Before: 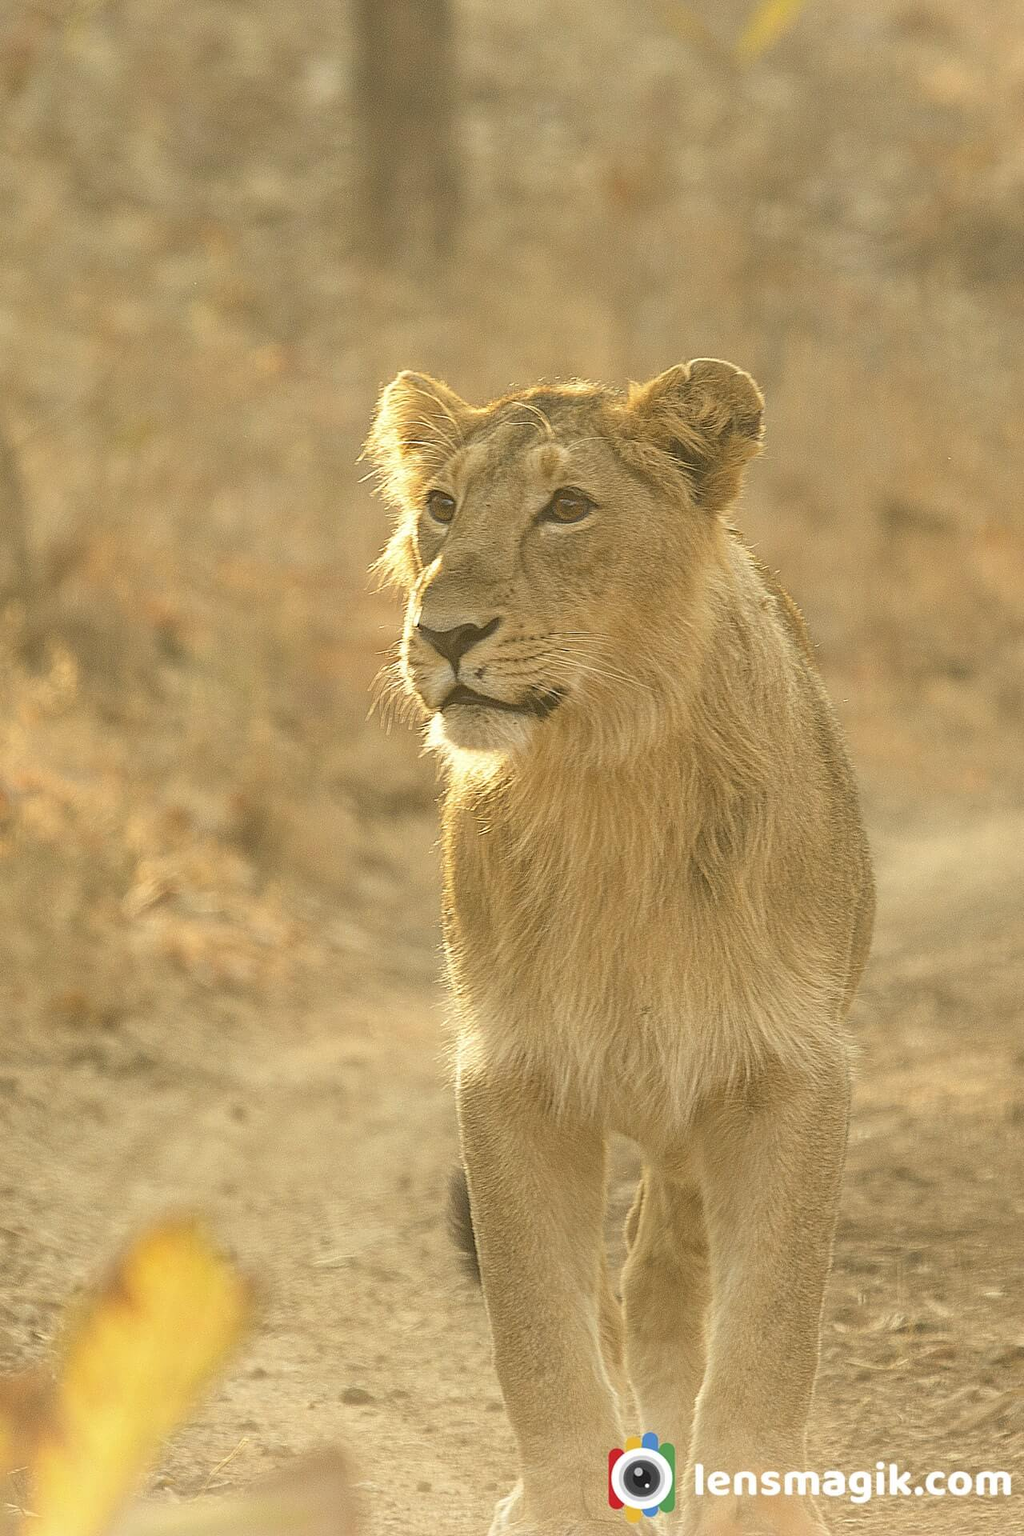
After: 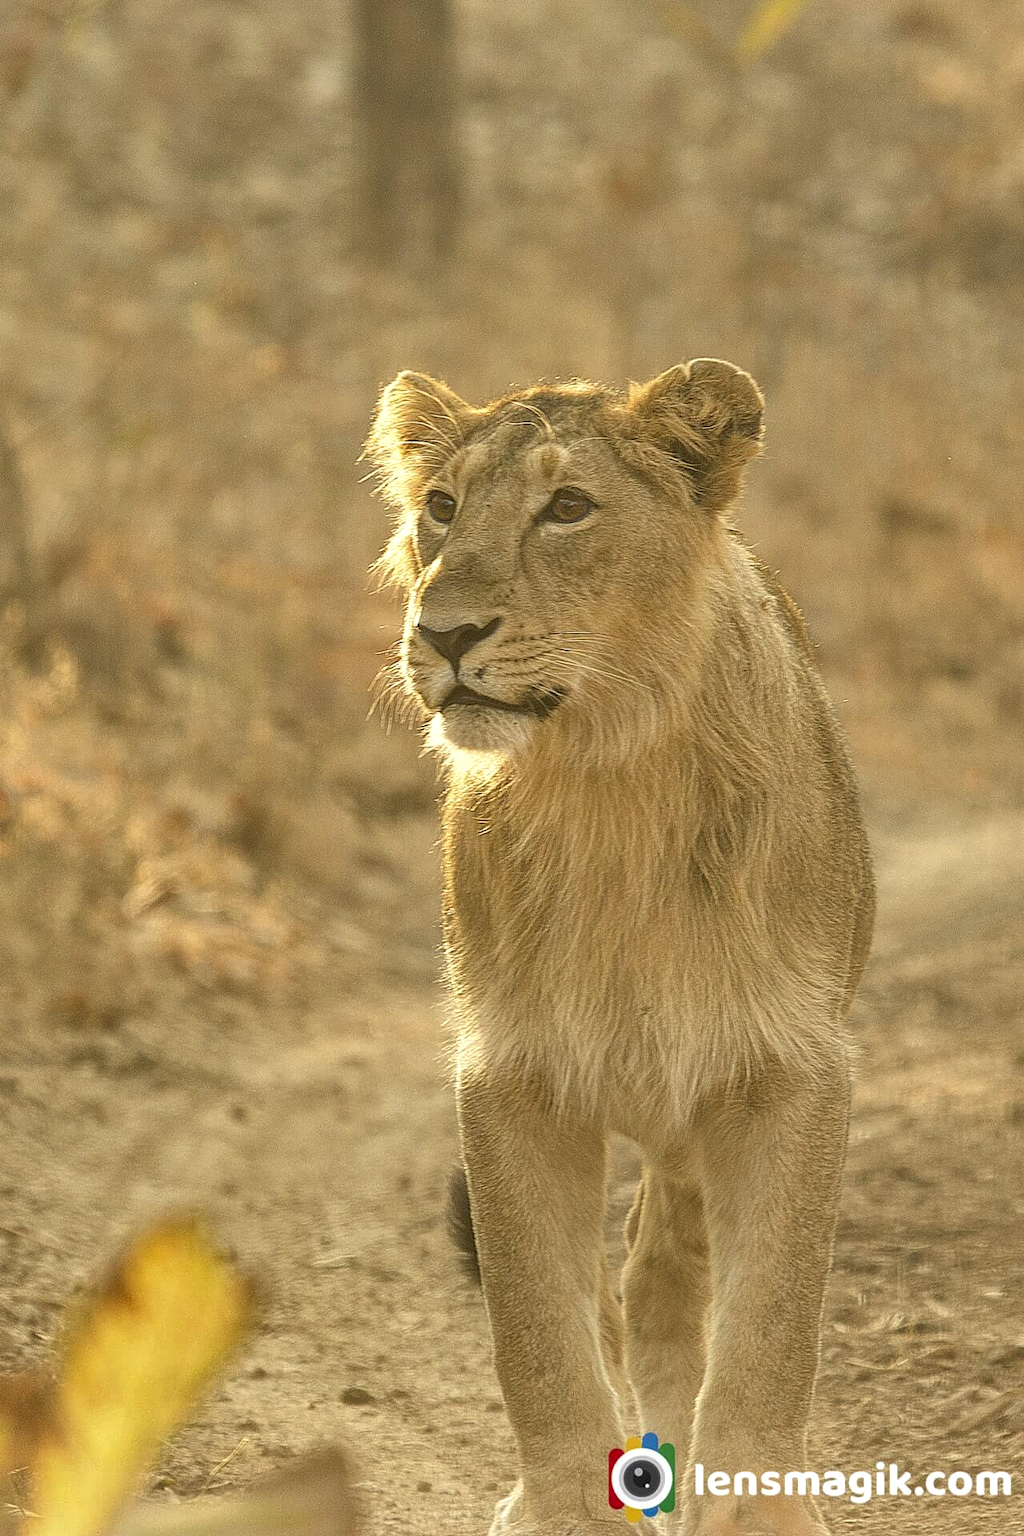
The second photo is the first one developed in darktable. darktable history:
local contrast: on, module defaults
shadows and highlights: radius 118.69, shadows 42.21, highlights -61.56, soften with gaussian
